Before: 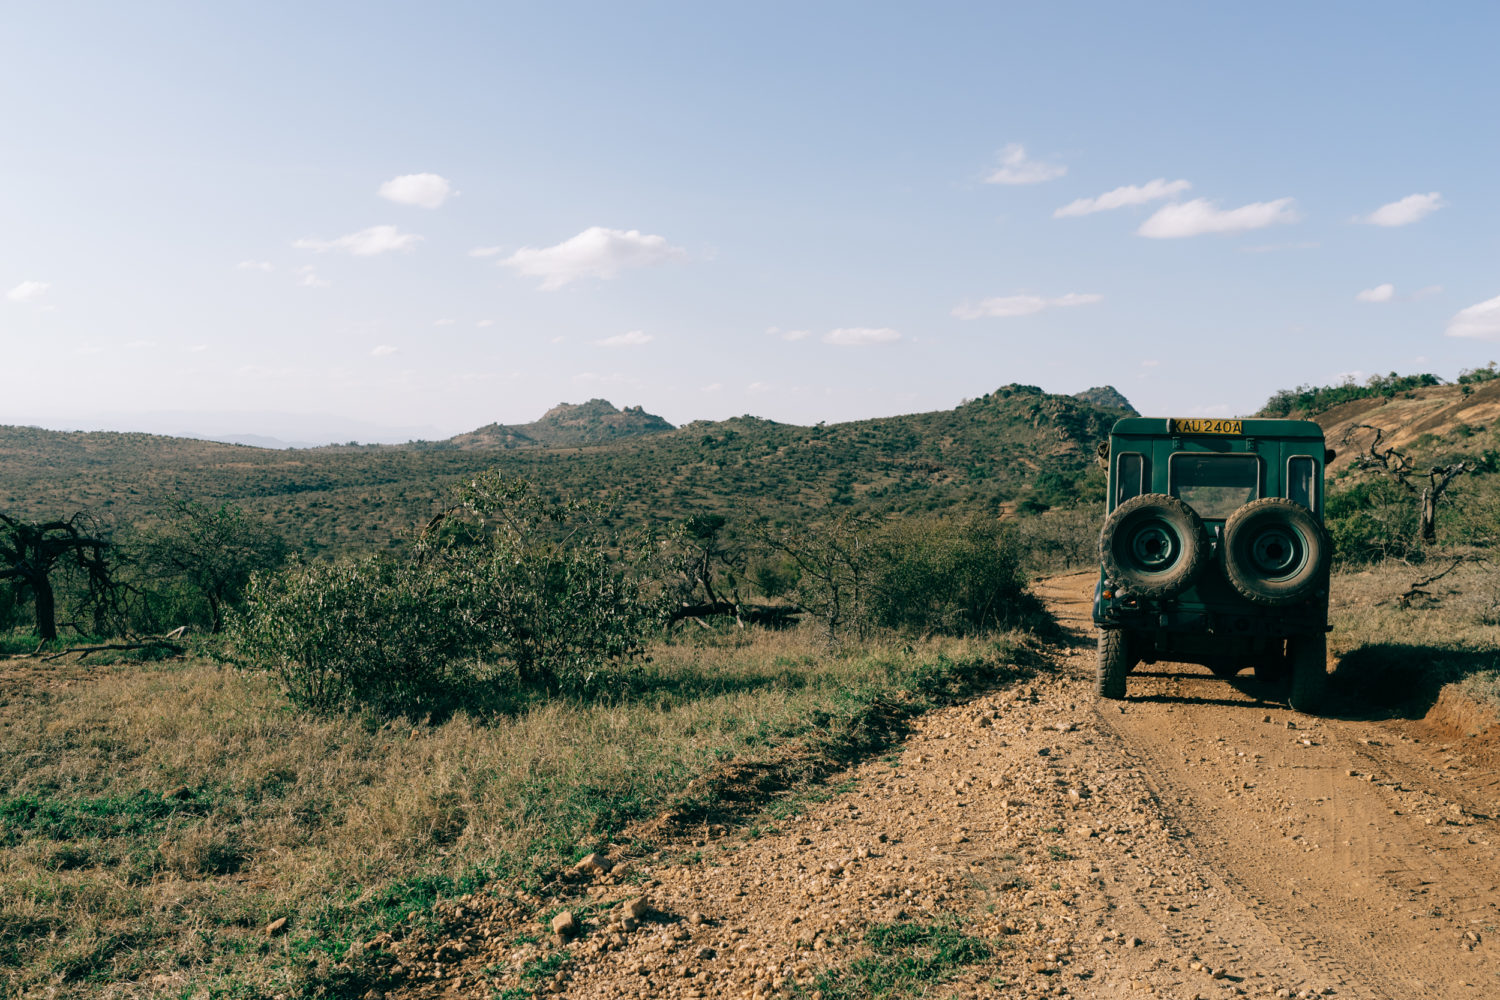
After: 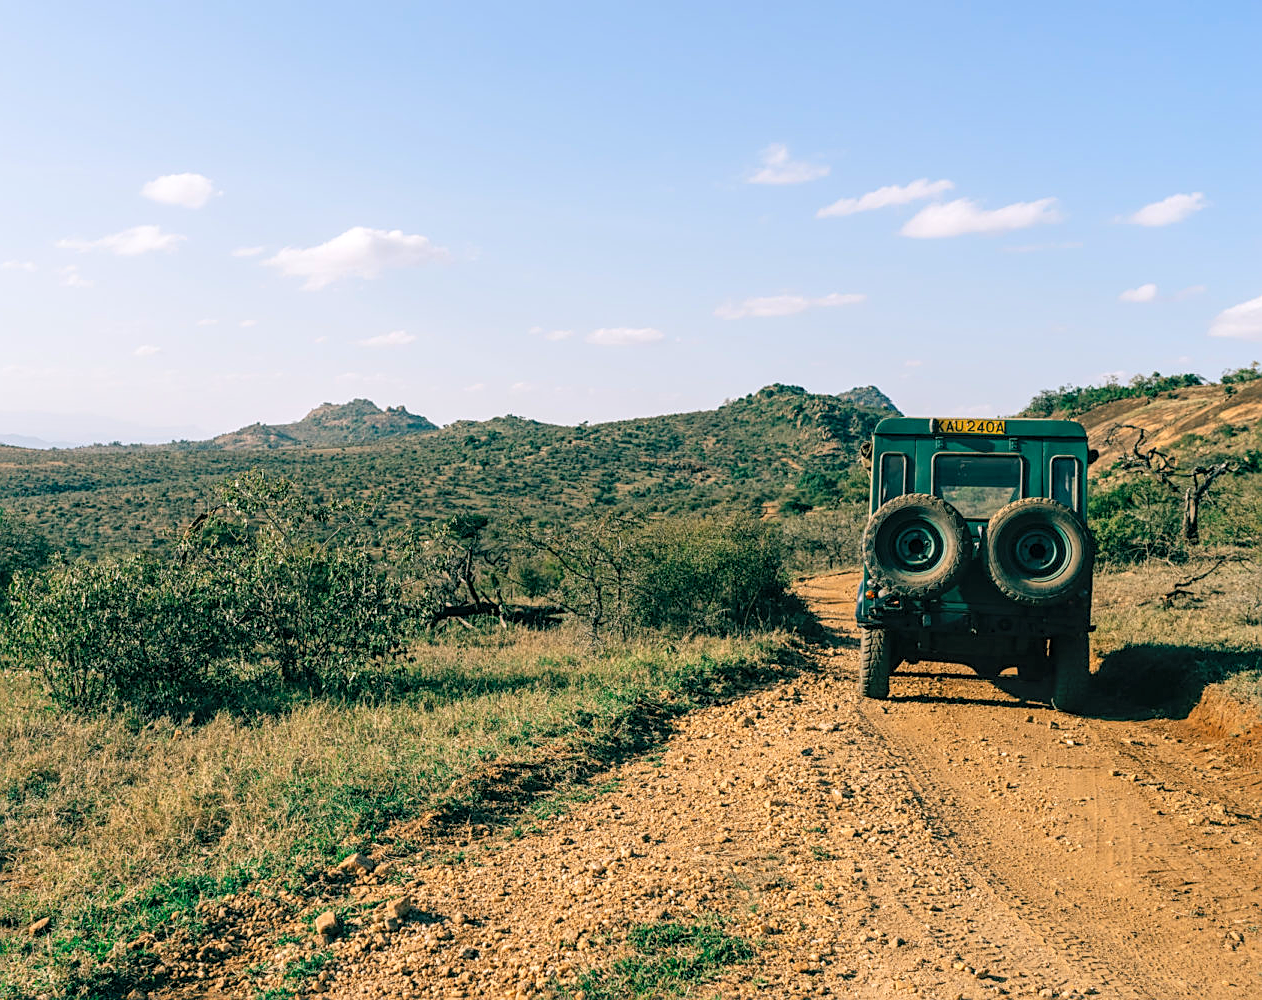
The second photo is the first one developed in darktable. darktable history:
contrast brightness saturation: contrast 0.067, brightness 0.172, saturation 0.404
sharpen: radius 1.953
crop: left 15.828%
local contrast: detail 130%
